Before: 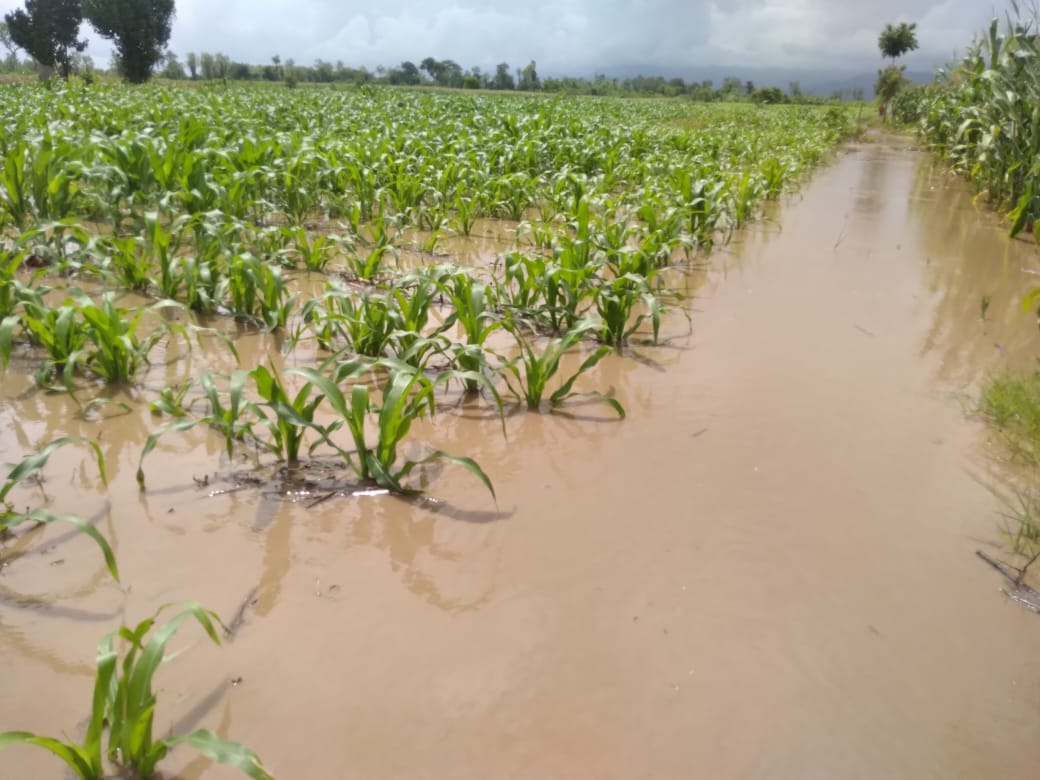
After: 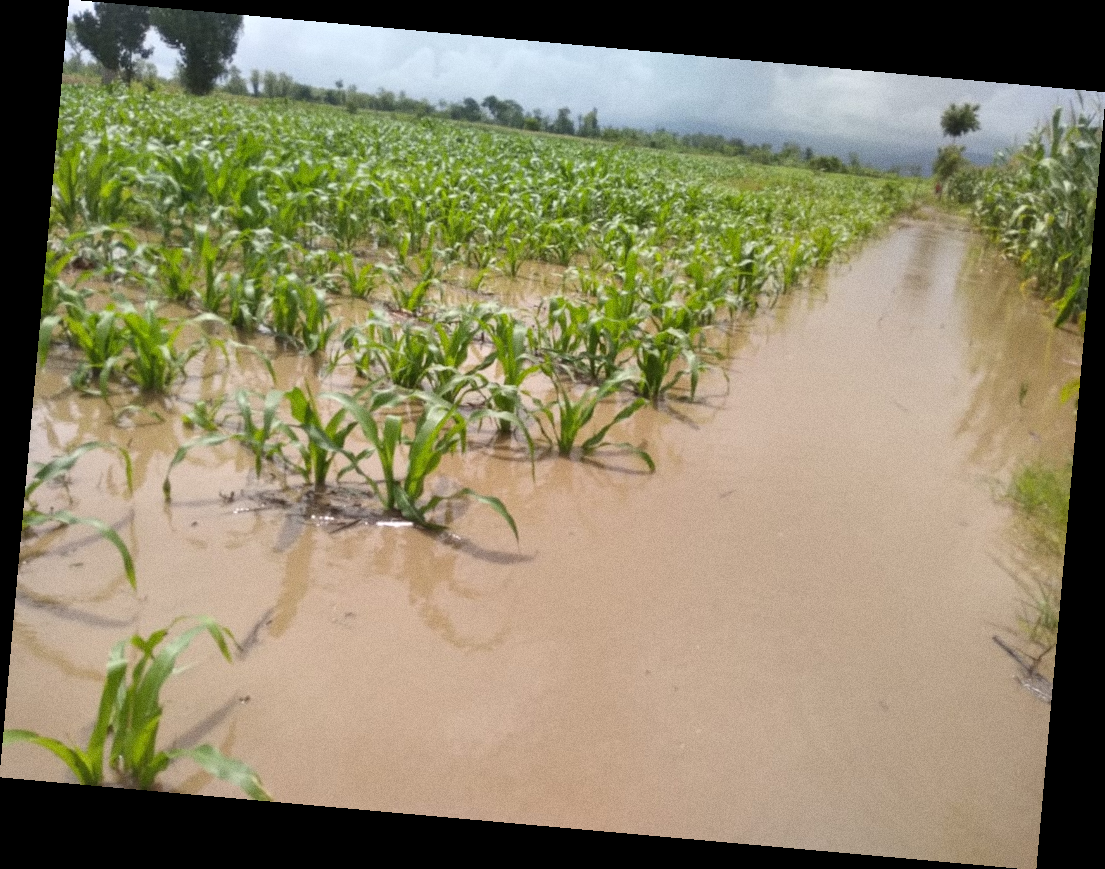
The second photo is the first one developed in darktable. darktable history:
rotate and perspective: rotation 5.12°, automatic cropping off
tone equalizer: on, module defaults
grain: coarseness 0.09 ISO
